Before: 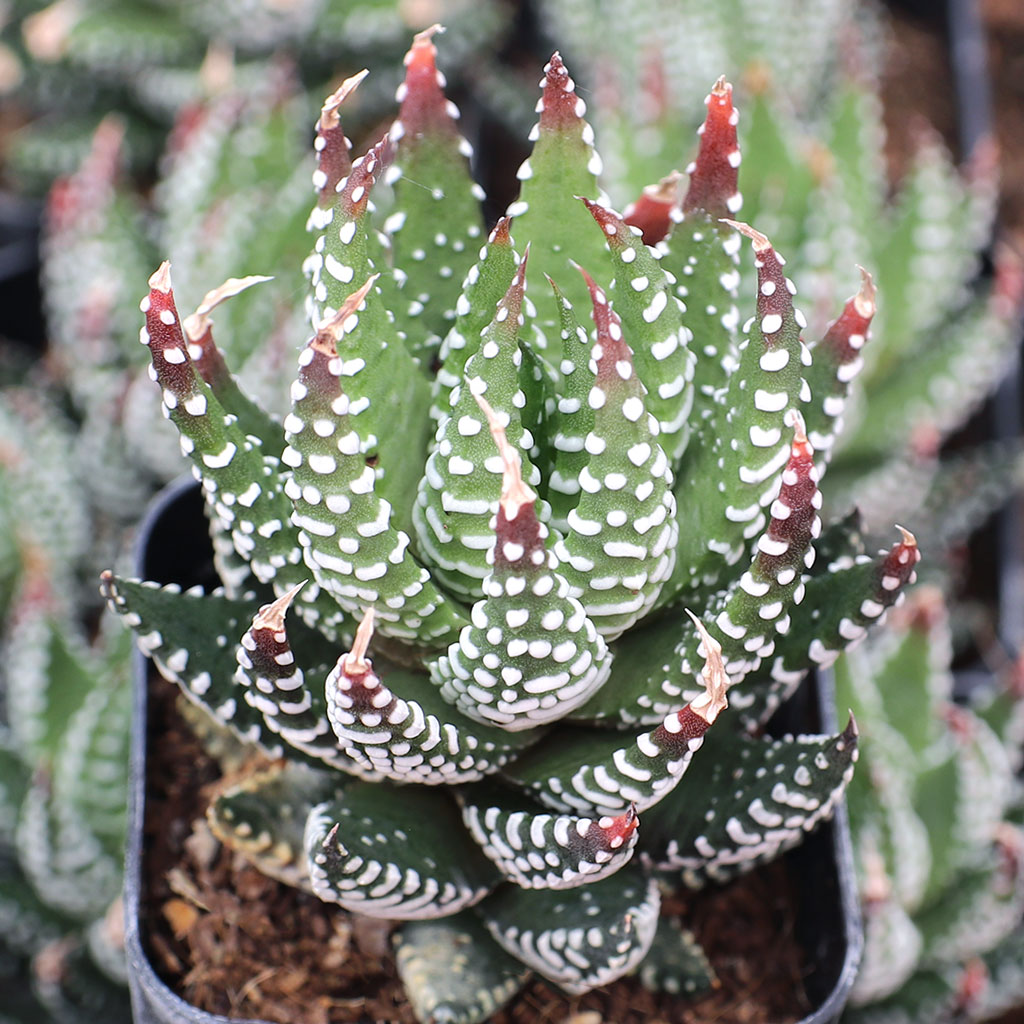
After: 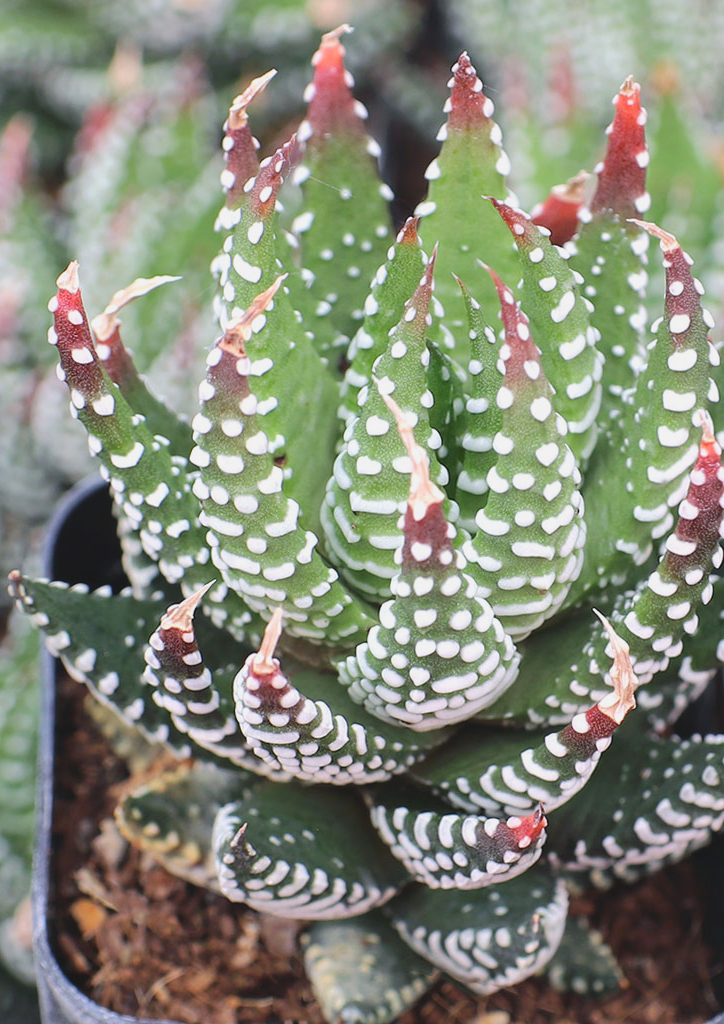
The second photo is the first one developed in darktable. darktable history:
contrast brightness saturation: contrast -0.1, brightness 0.05, saturation 0.08
crop and rotate: left 9.061%, right 20.142%
